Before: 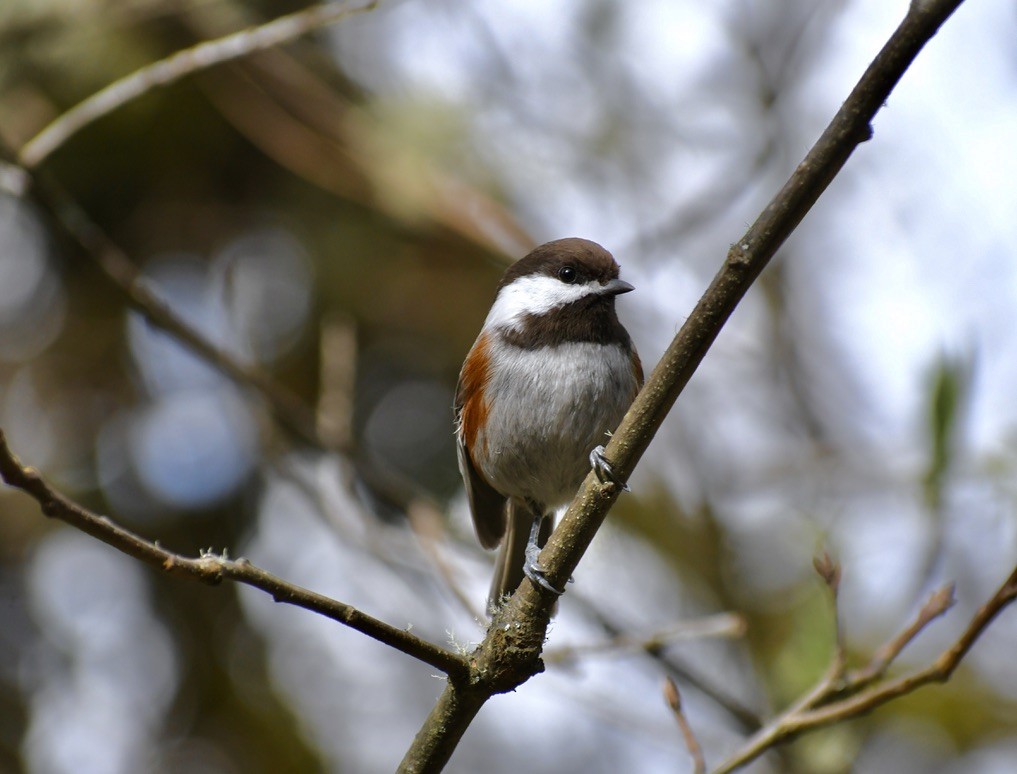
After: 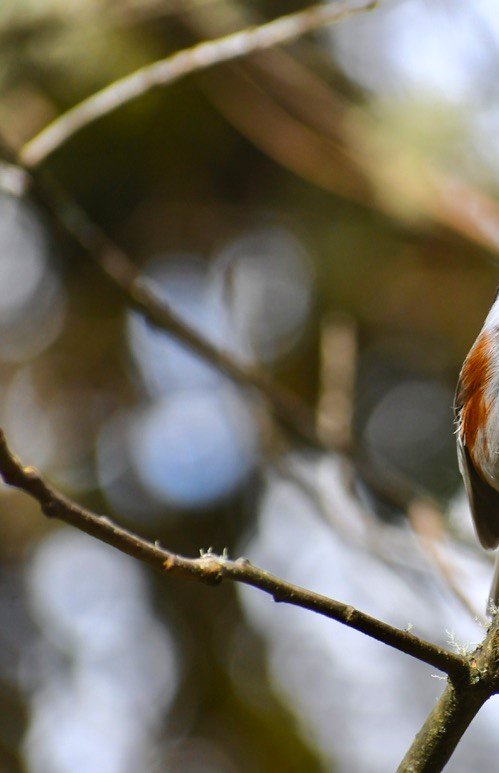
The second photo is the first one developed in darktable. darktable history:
contrast brightness saturation: contrast 0.2, brightness 0.15, saturation 0.14
crop and rotate: left 0%, top 0%, right 50.845%
